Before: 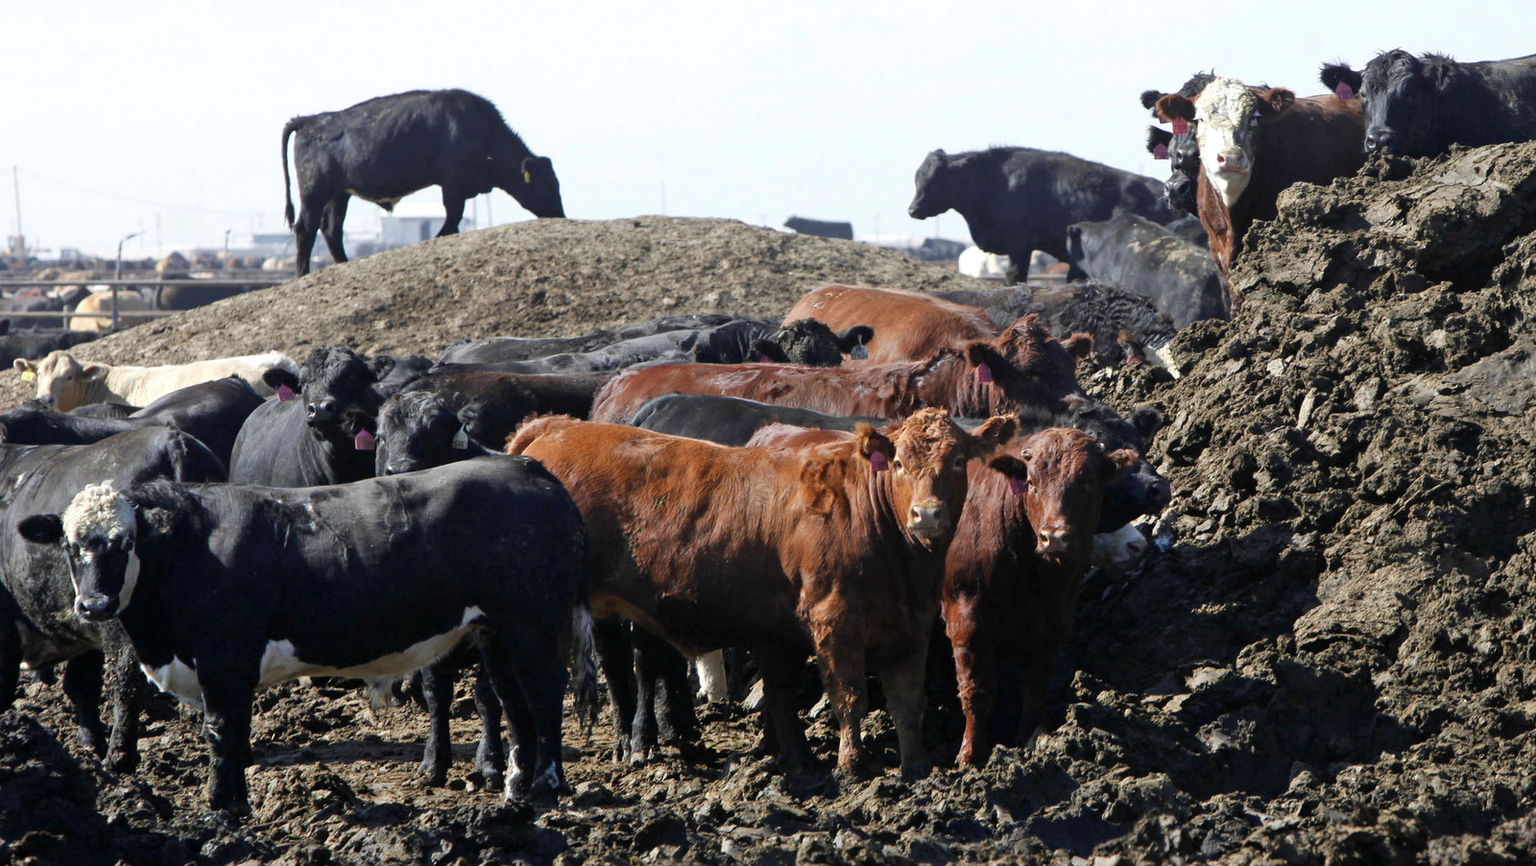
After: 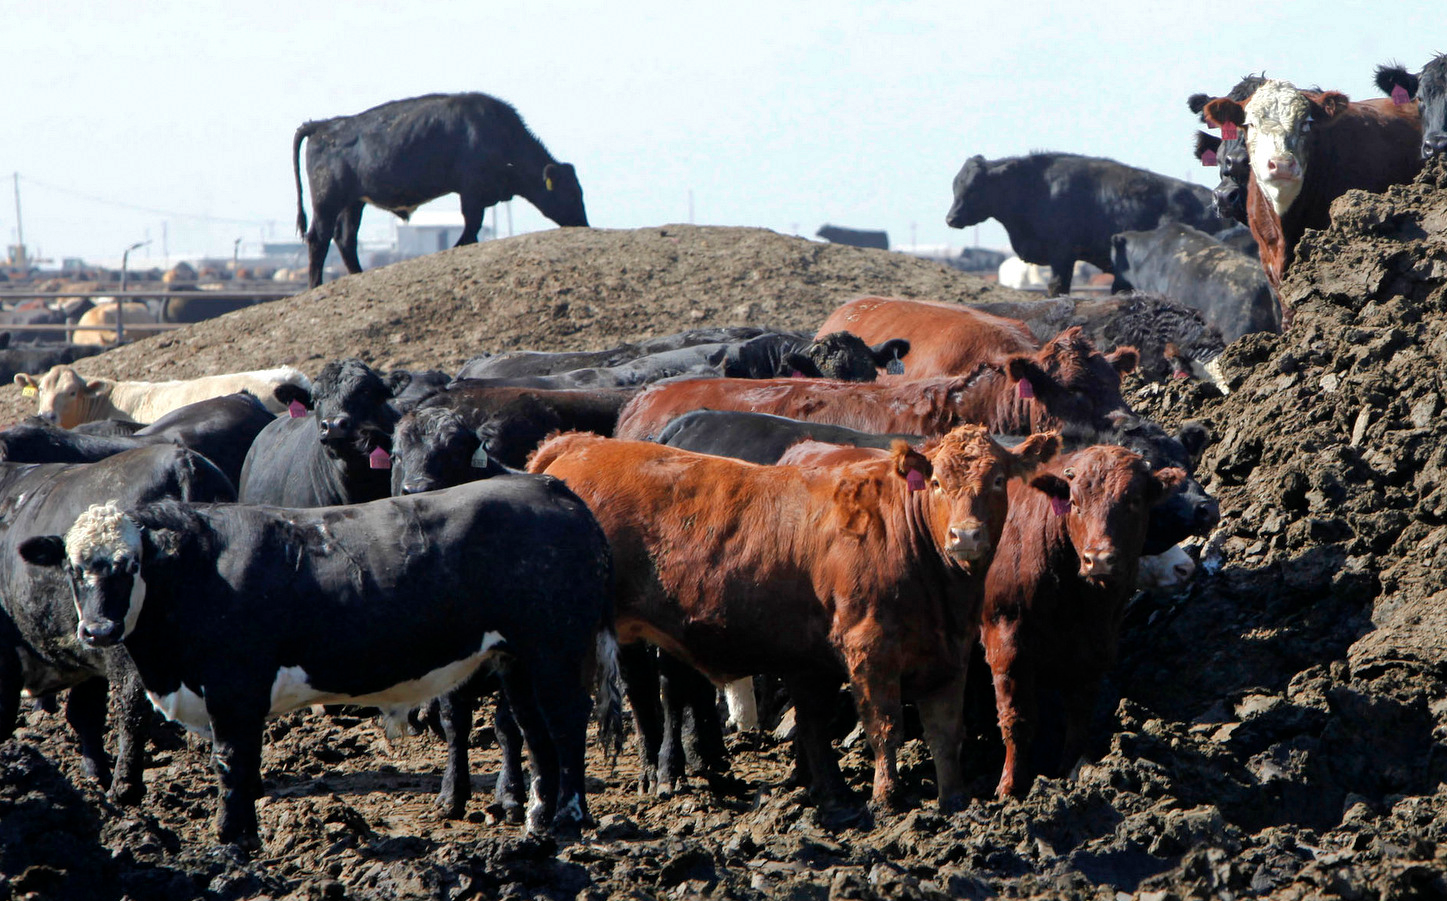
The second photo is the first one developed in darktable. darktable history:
shadows and highlights: shadows 30
exposure: compensate highlight preservation false
crop: right 9.509%, bottom 0.031%
